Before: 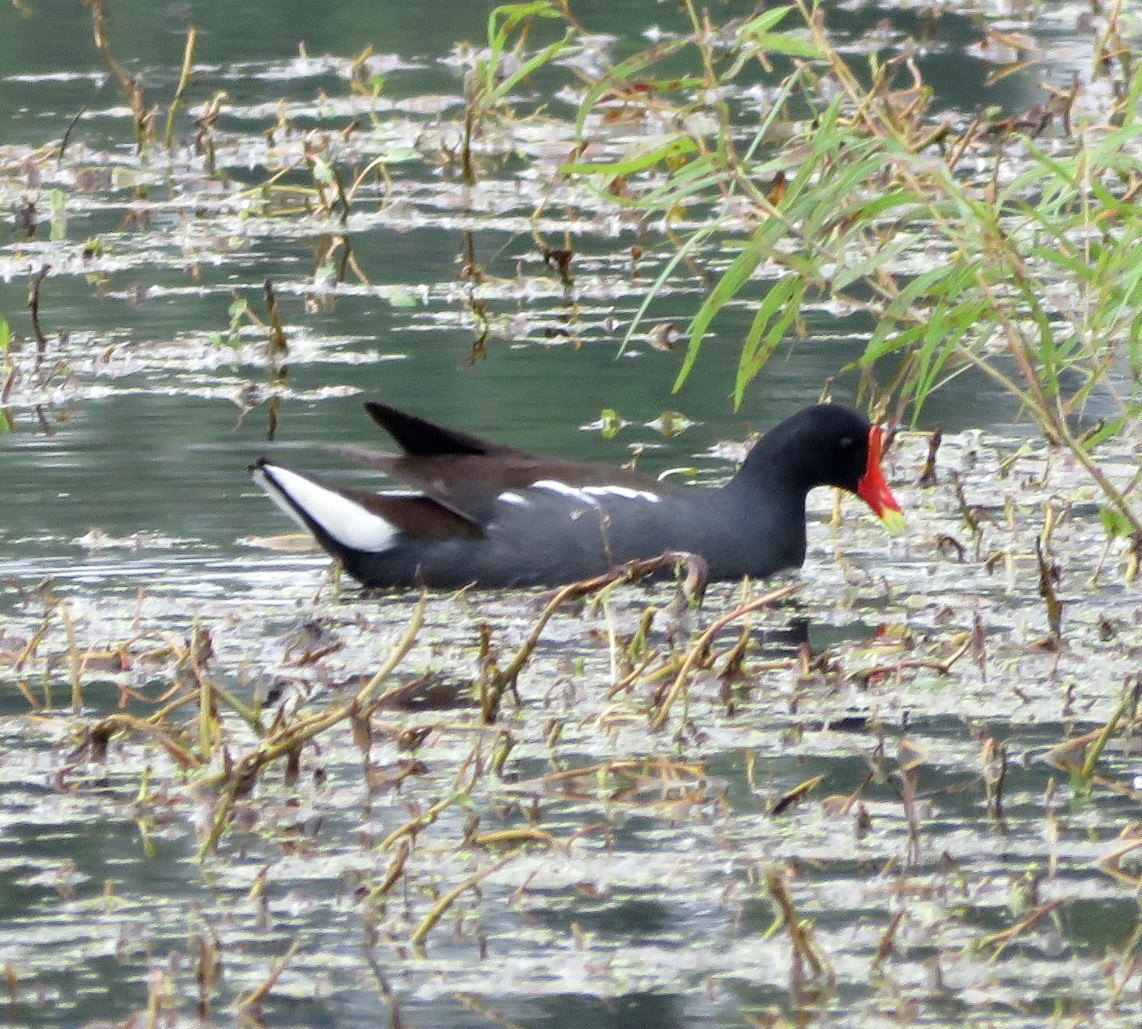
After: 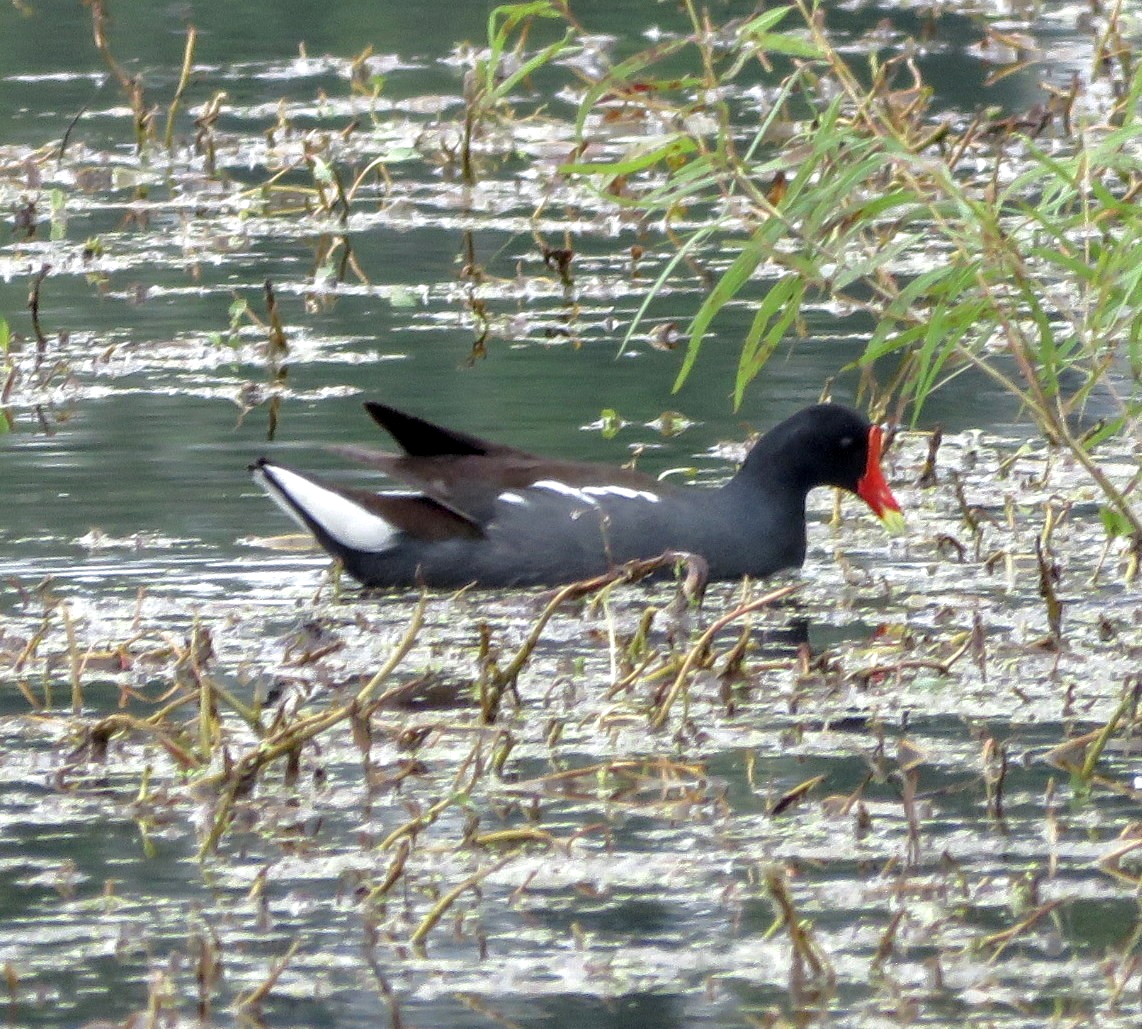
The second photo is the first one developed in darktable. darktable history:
local contrast: on, module defaults
tone equalizer: -8 EV -0.001 EV, -7 EV 0.002 EV, -6 EV -0.003 EV, -5 EV -0.005 EV, -4 EV -0.059 EV, -3 EV -0.211 EV, -2 EV -0.276 EV, -1 EV 0.082 EV, +0 EV 0.305 EV, edges refinement/feathering 500, mask exposure compensation -1.57 EV, preserve details no
